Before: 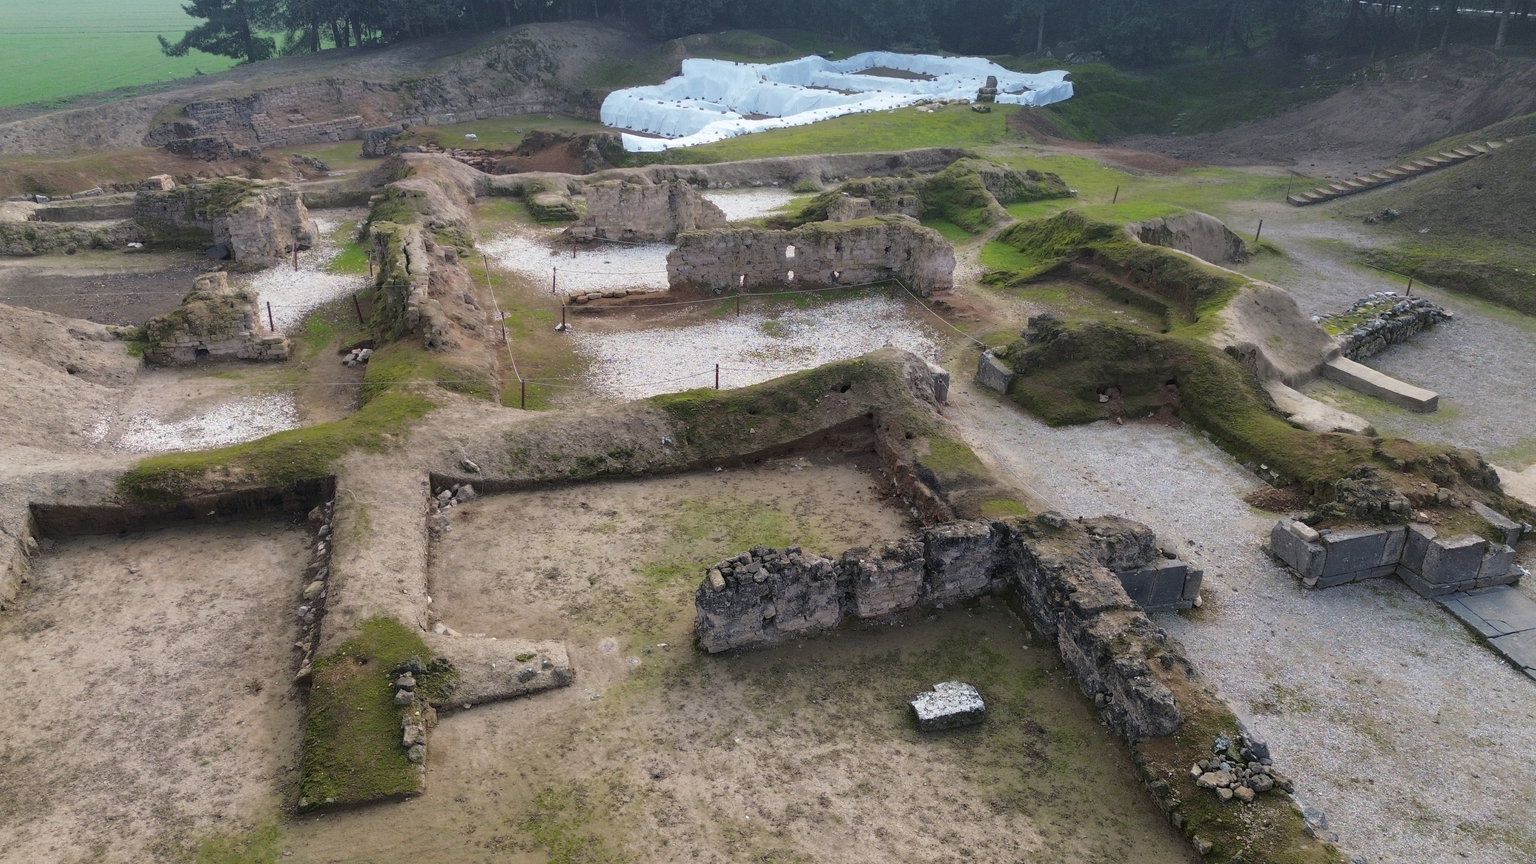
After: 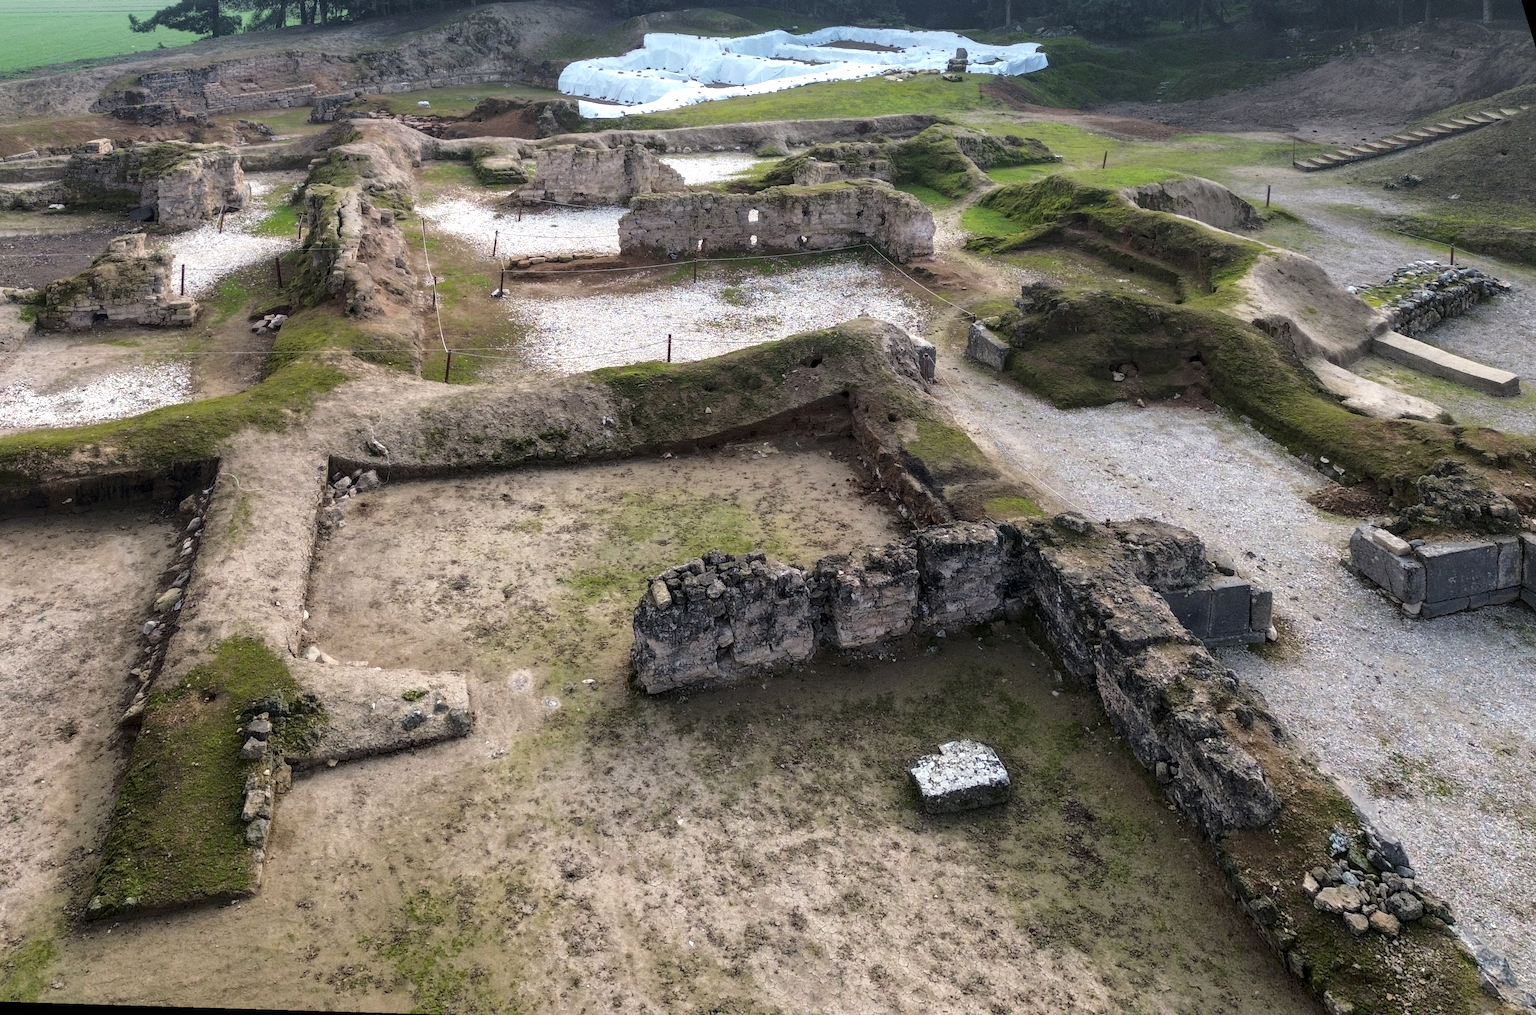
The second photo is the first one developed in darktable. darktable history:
rotate and perspective: rotation 0.72°, lens shift (vertical) -0.352, lens shift (horizontal) -0.051, crop left 0.152, crop right 0.859, crop top 0.019, crop bottom 0.964
local contrast: on, module defaults
tone equalizer: -8 EV -0.417 EV, -7 EV -0.389 EV, -6 EV -0.333 EV, -5 EV -0.222 EV, -3 EV 0.222 EV, -2 EV 0.333 EV, -1 EV 0.389 EV, +0 EV 0.417 EV, edges refinement/feathering 500, mask exposure compensation -1.57 EV, preserve details no
